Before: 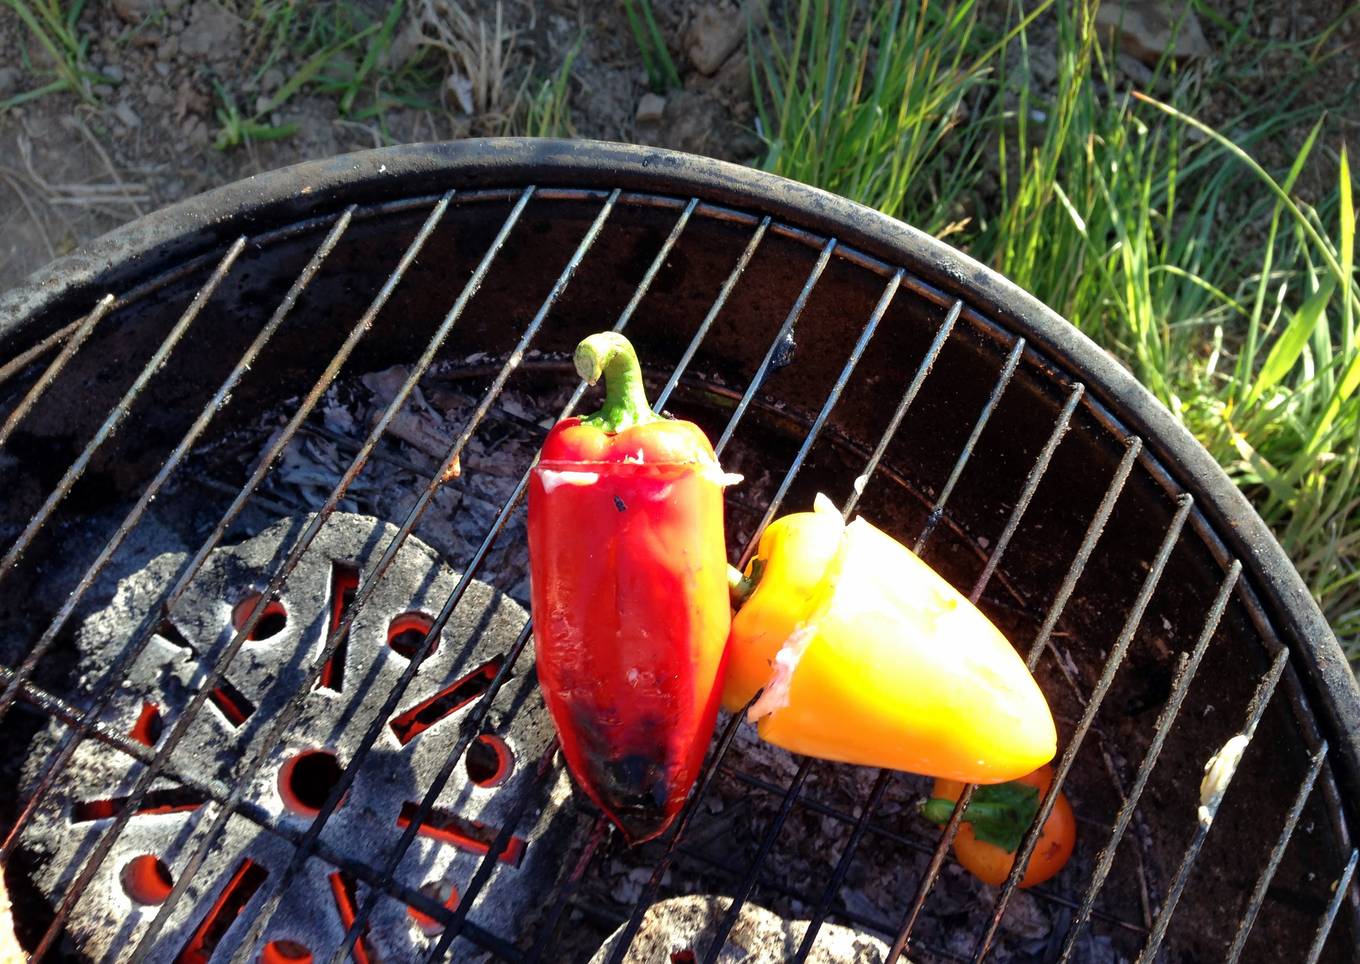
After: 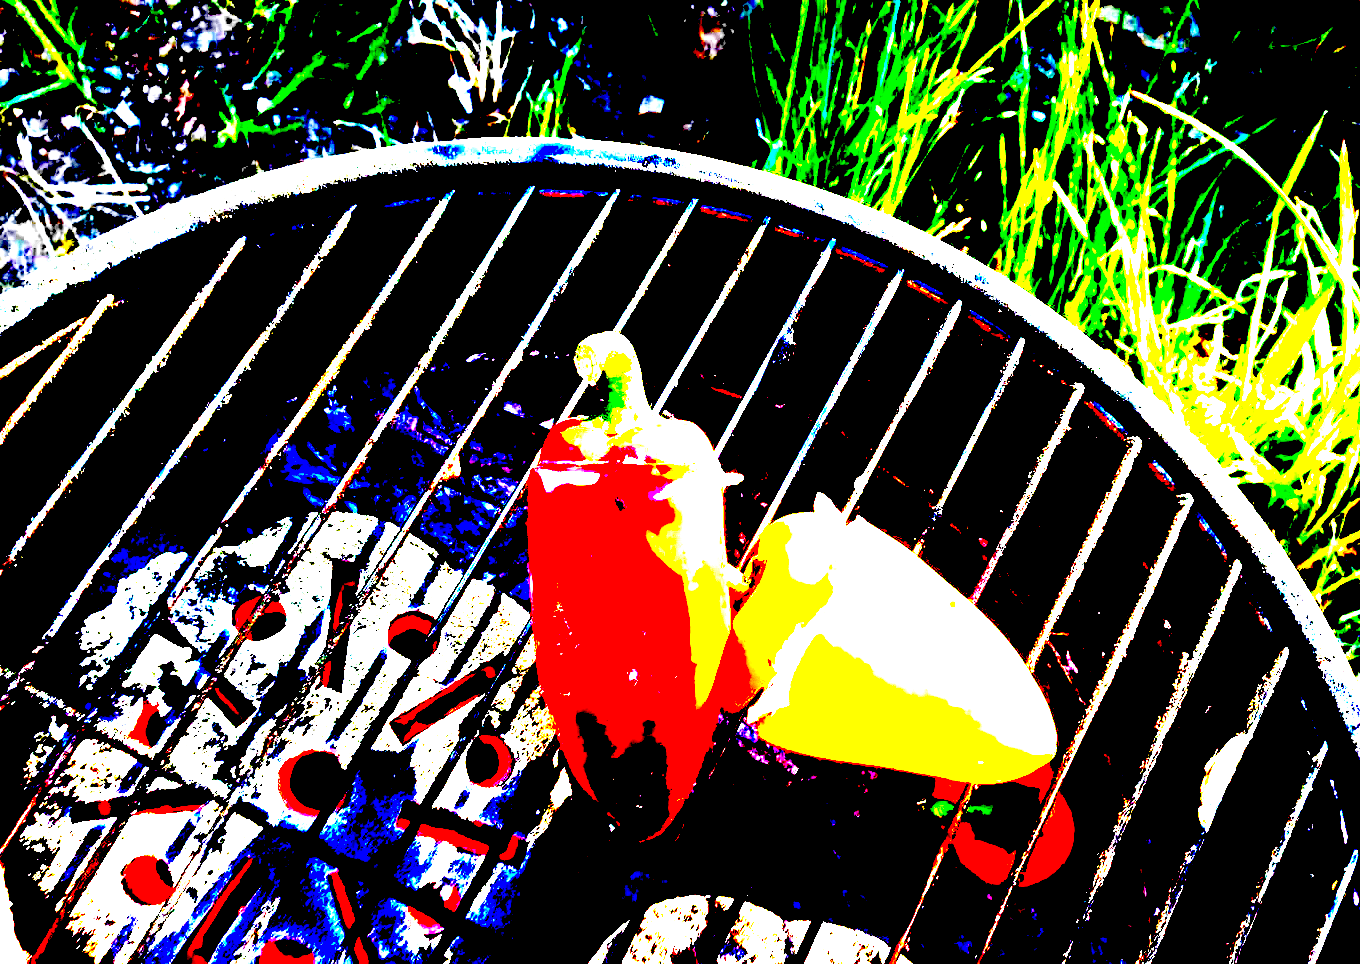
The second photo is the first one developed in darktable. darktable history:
exposure: black level correction 0.098, exposure 3.045 EV, compensate exposure bias true, compensate highlight preservation false
